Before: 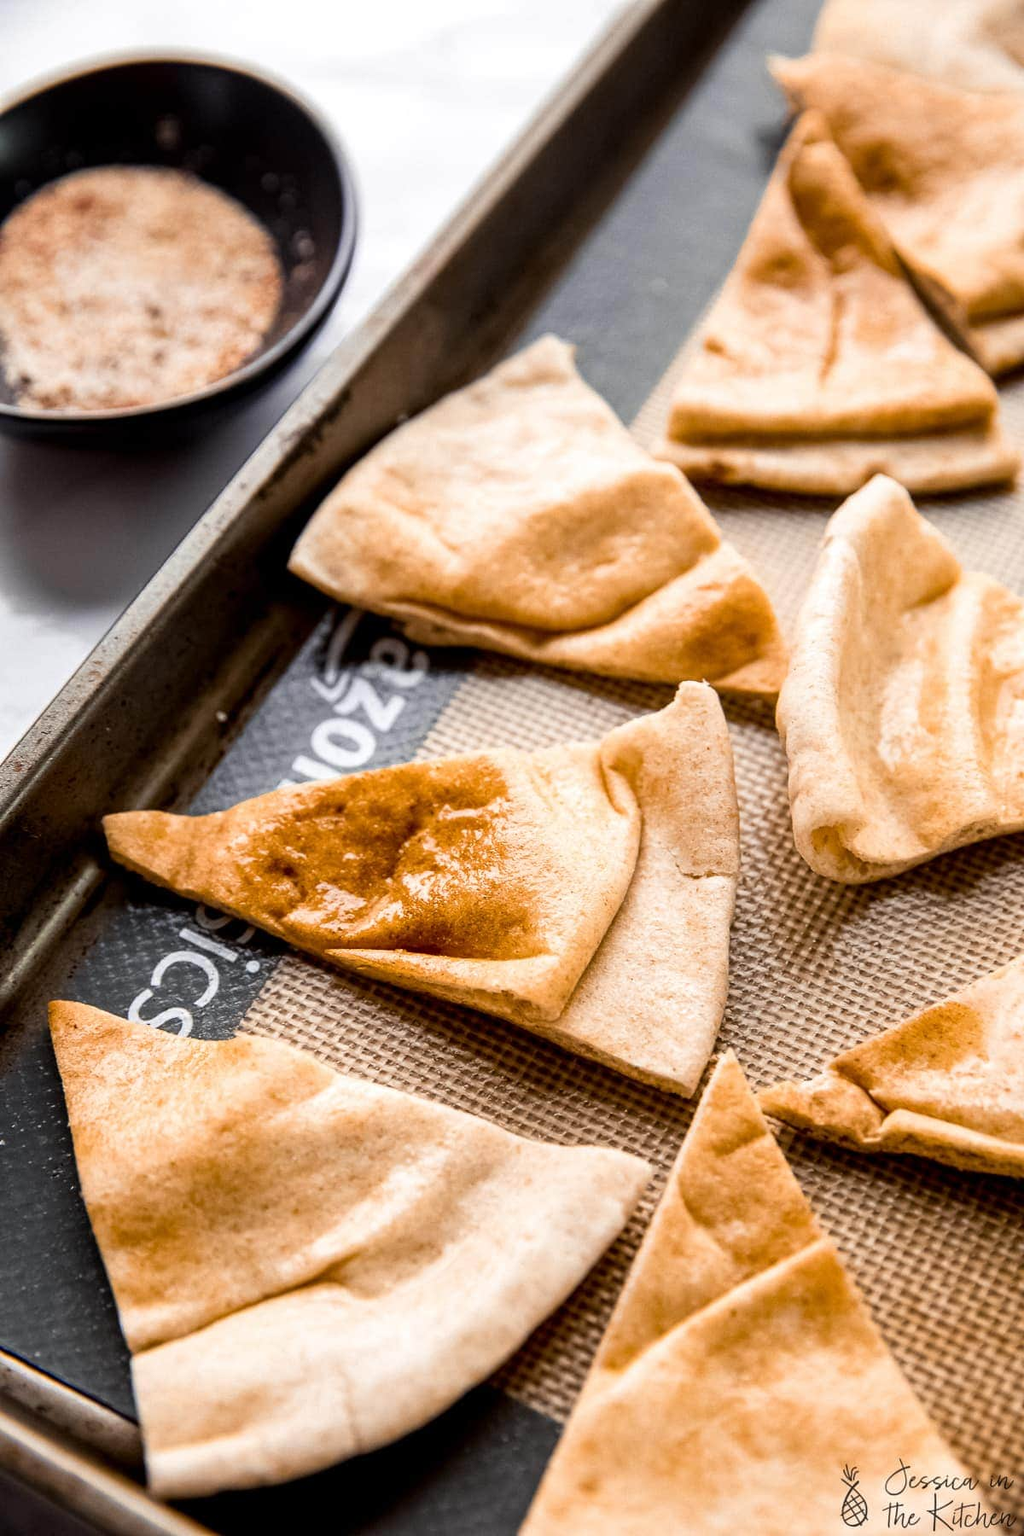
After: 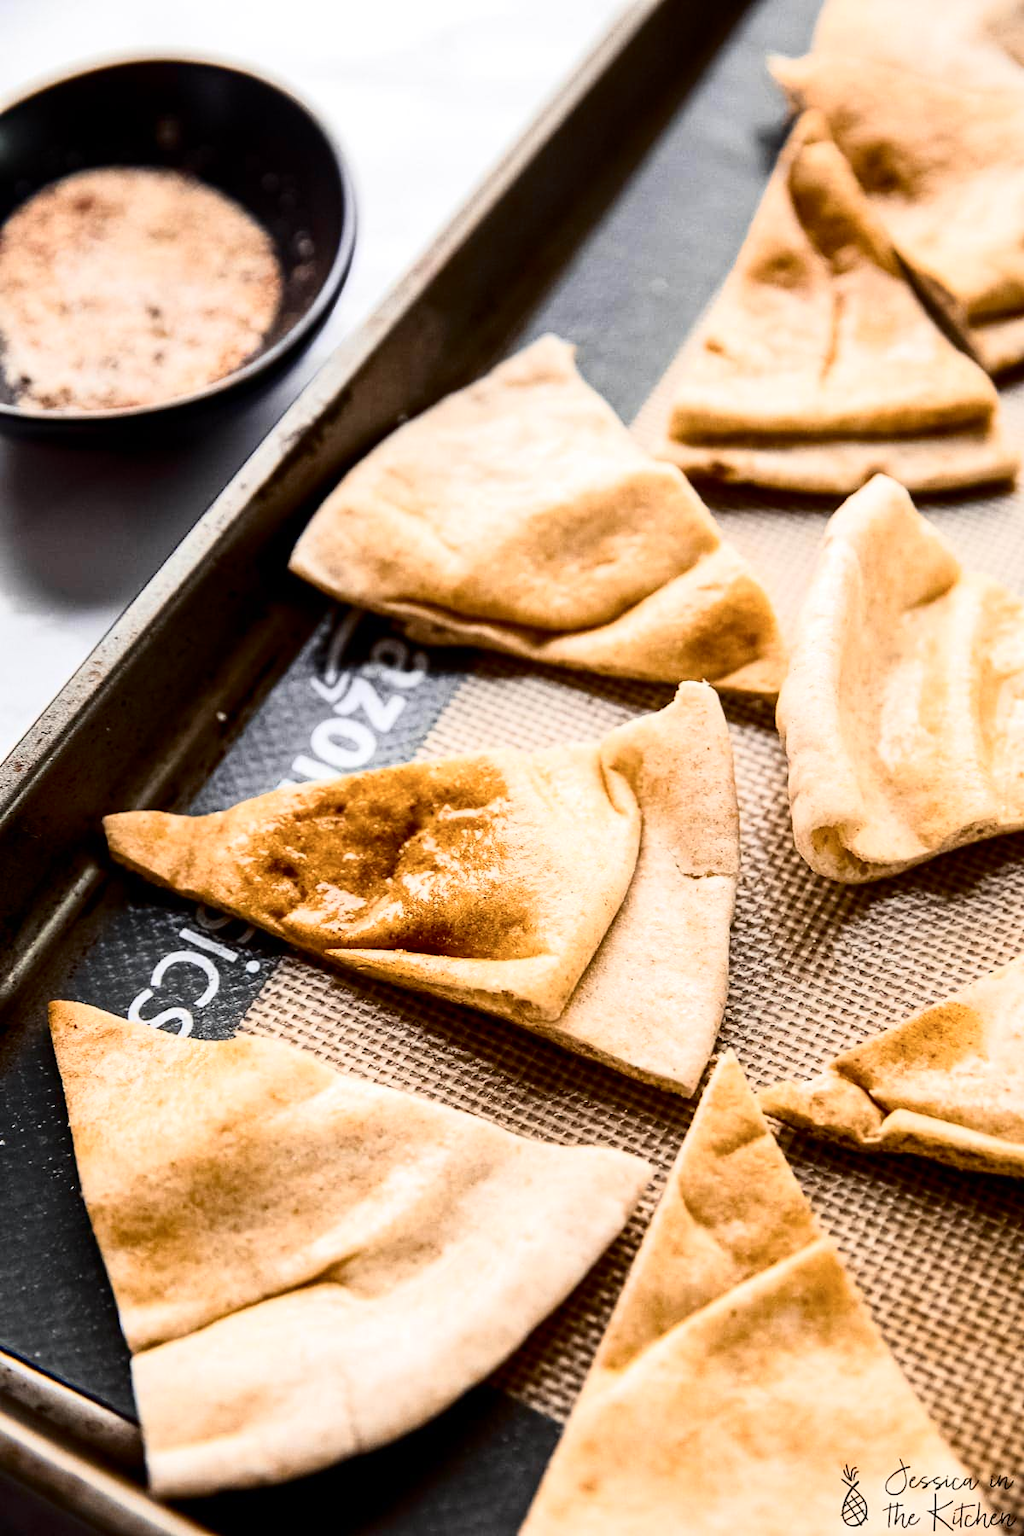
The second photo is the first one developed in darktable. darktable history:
tone curve: curves: ch0 [(0, 0) (0.195, 0.109) (0.751, 0.848) (1, 1)], color space Lab, independent channels, preserve colors none
